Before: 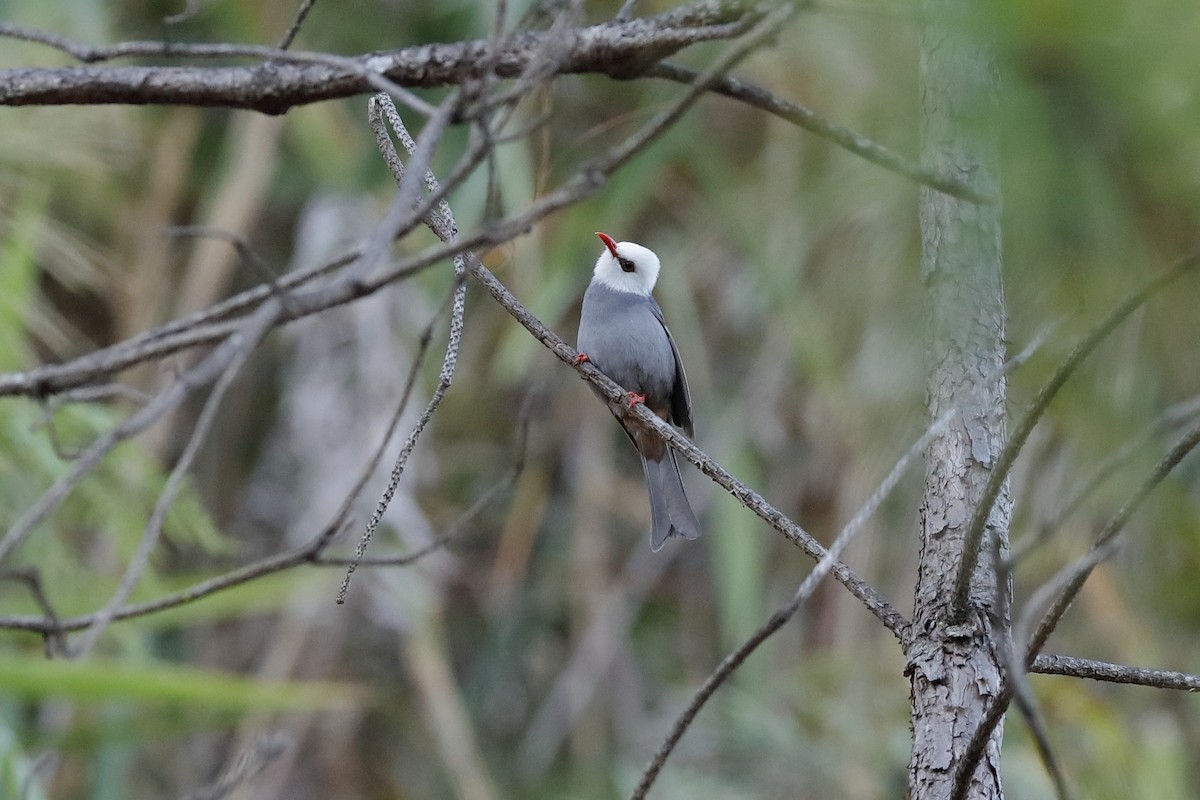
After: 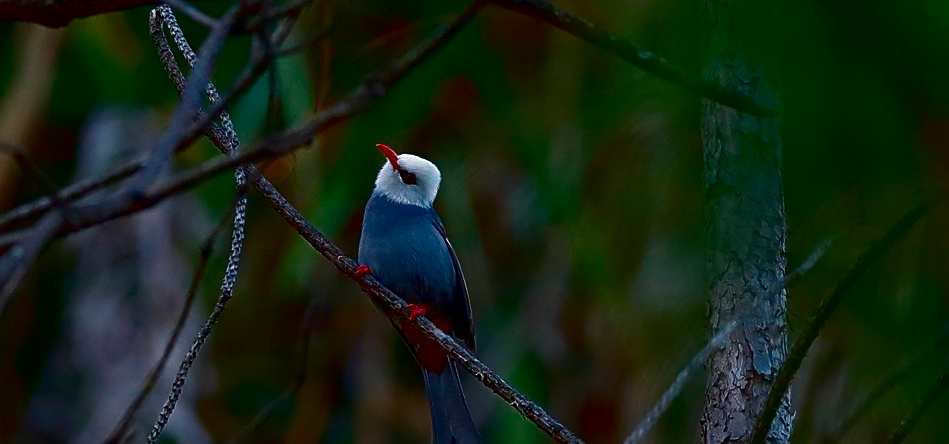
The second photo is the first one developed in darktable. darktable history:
sharpen: on, module defaults
crop: left 18.288%, top 11.116%, right 2.571%, bottom 33.338%
contrast brightness saturation: brightness -0.989, saturation 0.999
